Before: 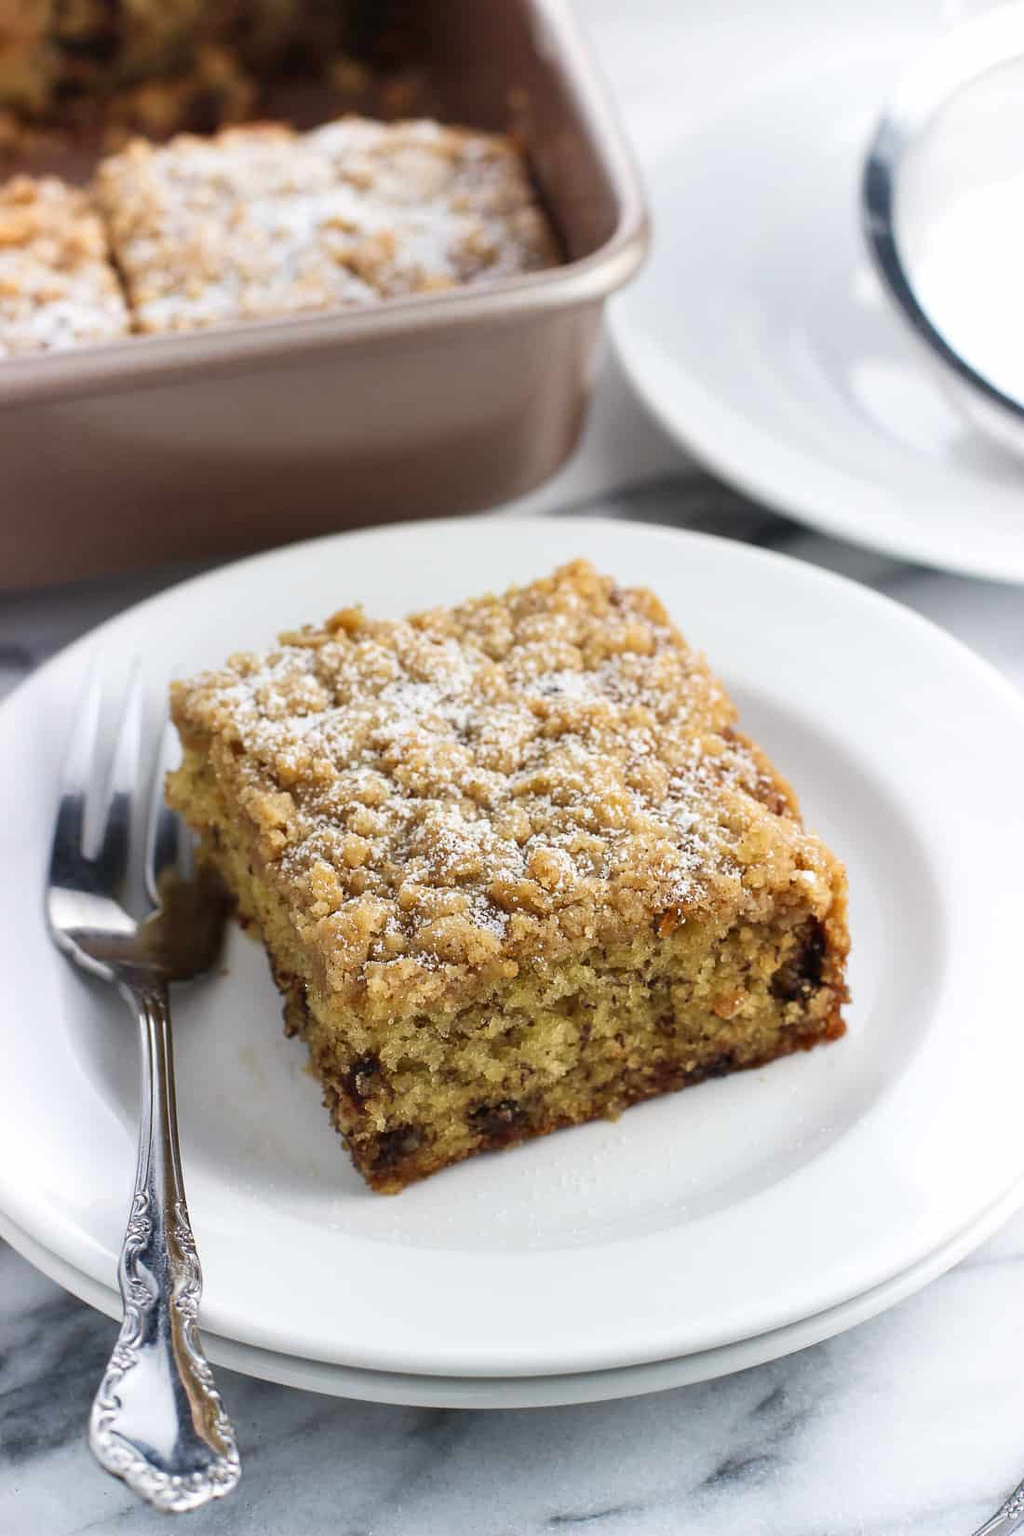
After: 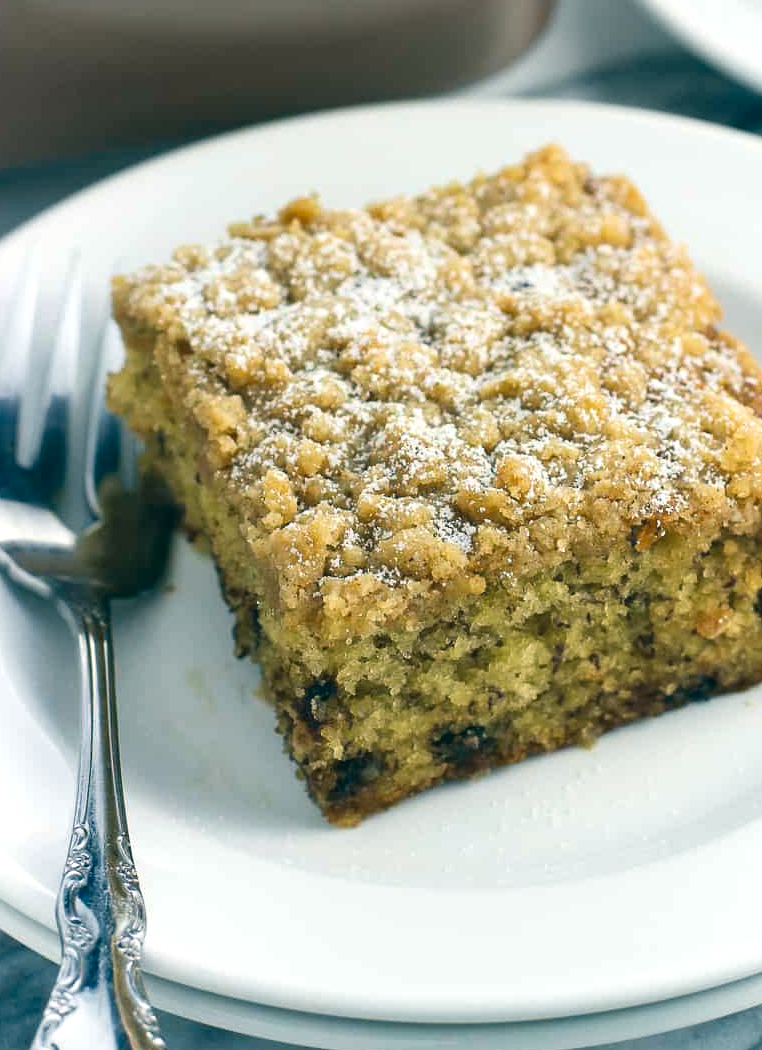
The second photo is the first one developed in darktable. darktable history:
color correction: highlights a* -20.08, highlights b* 9.8, shadows a* -20.4, shadows b* -10.76
white balance: red 1.188, blue 1.11
crop: left 6.488%, top 27.668%, right 24.183%, bottom 8.656%
